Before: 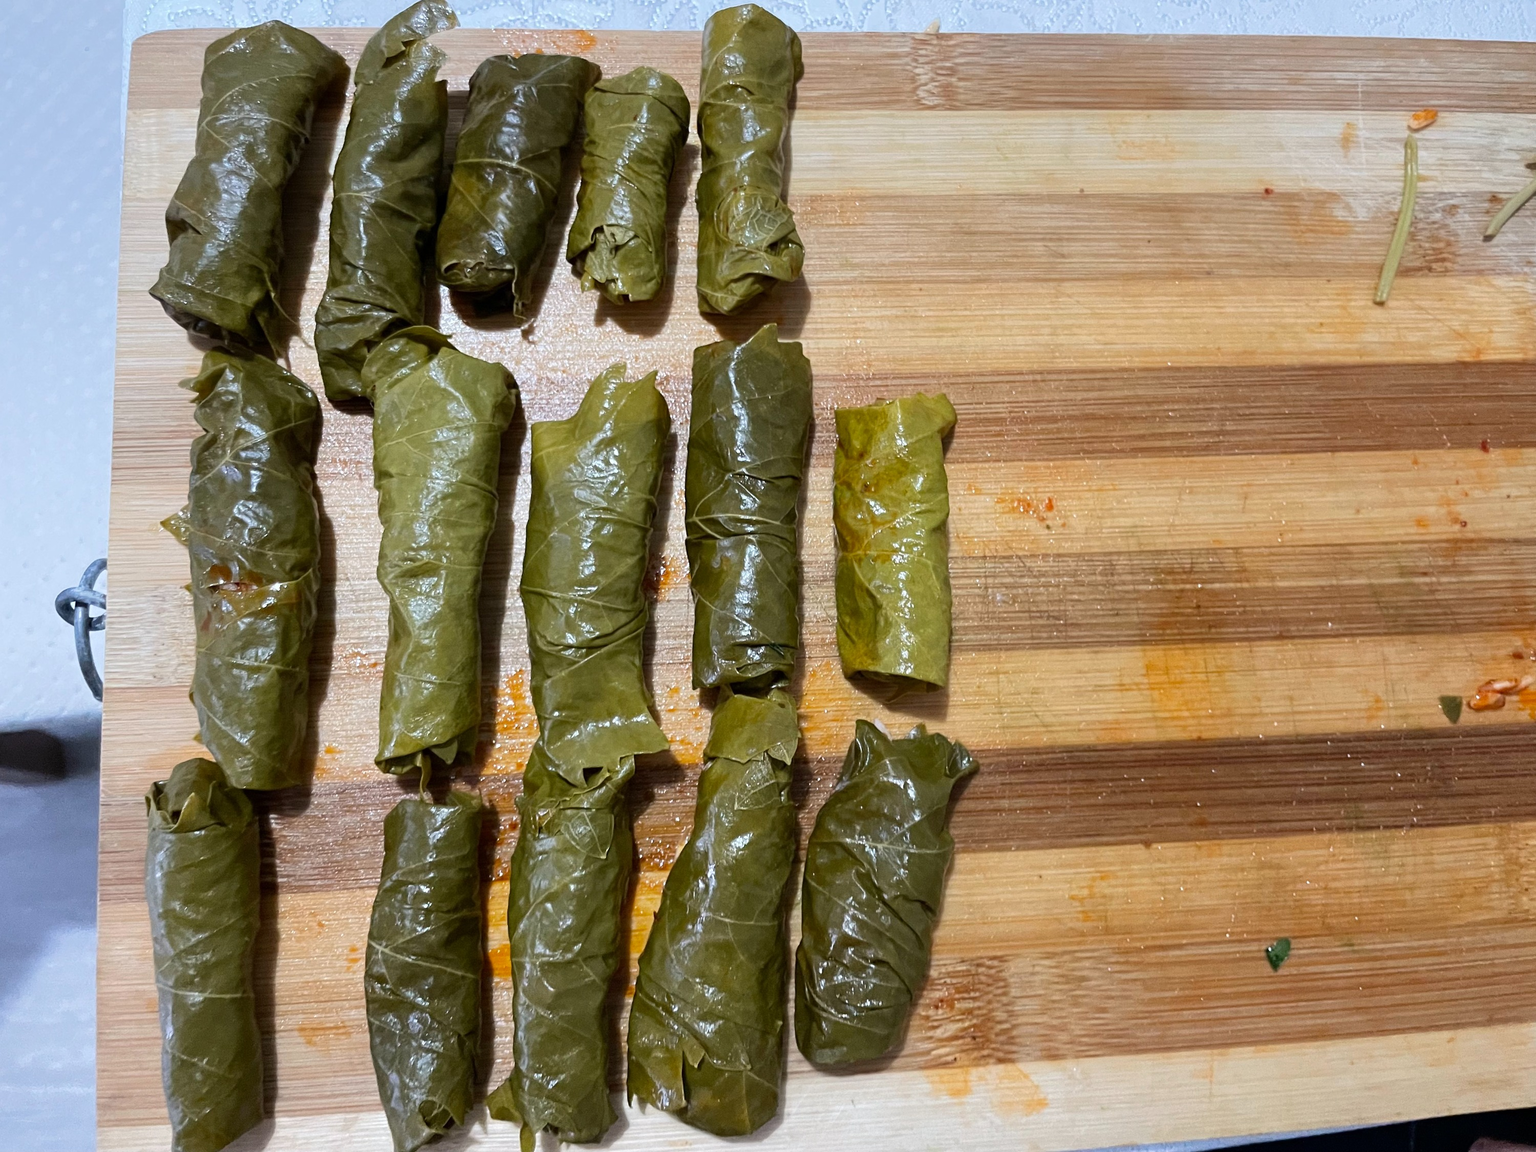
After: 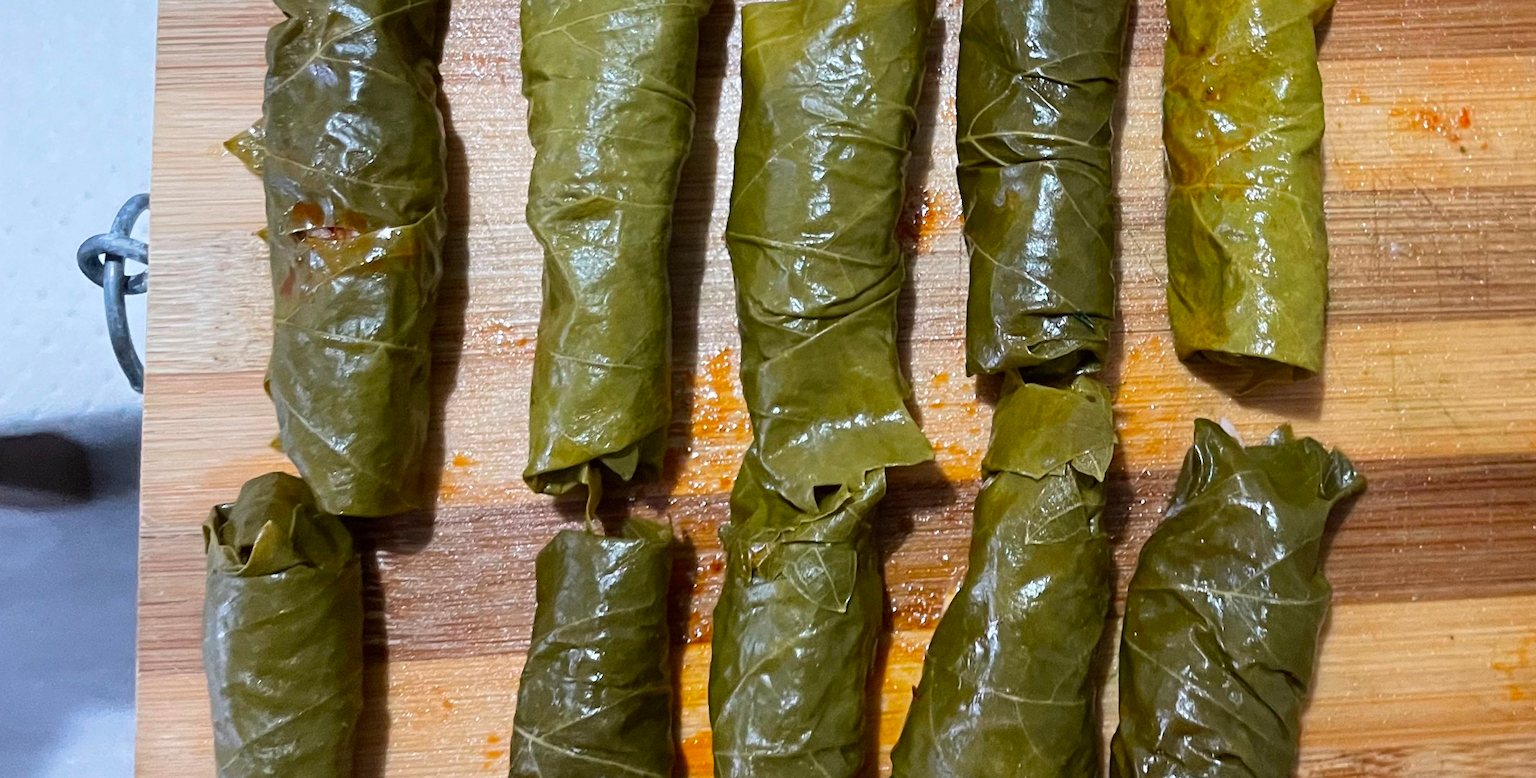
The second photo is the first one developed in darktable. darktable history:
crop: top 36.465%, right 28.304%, bottom 15.099%
